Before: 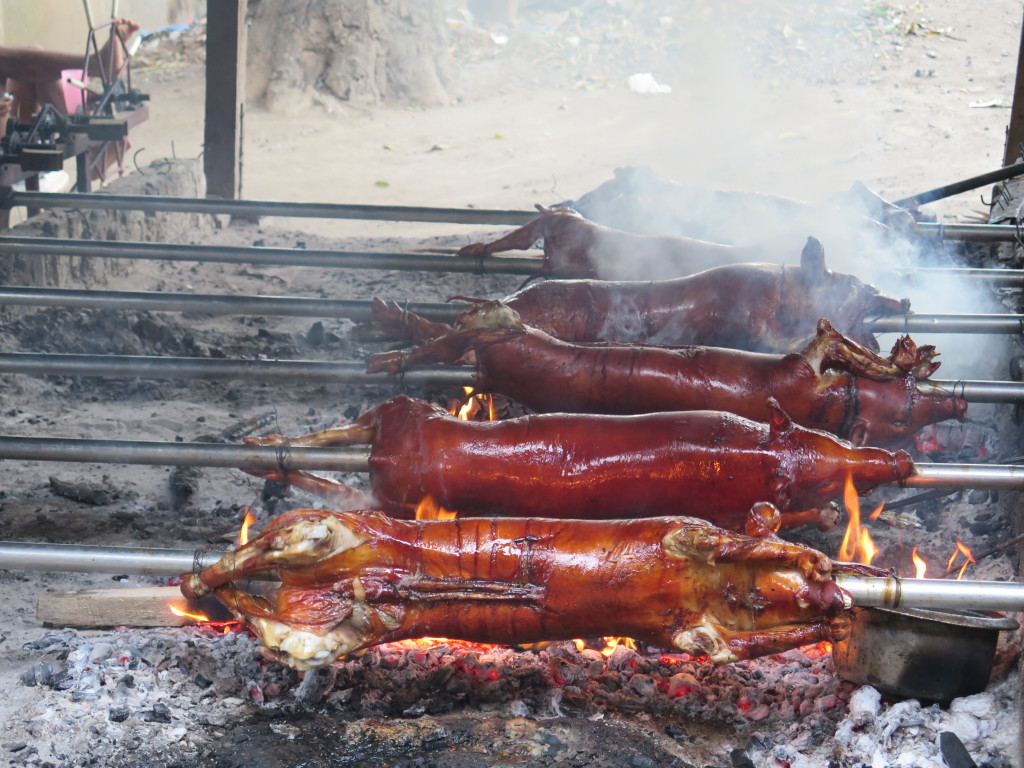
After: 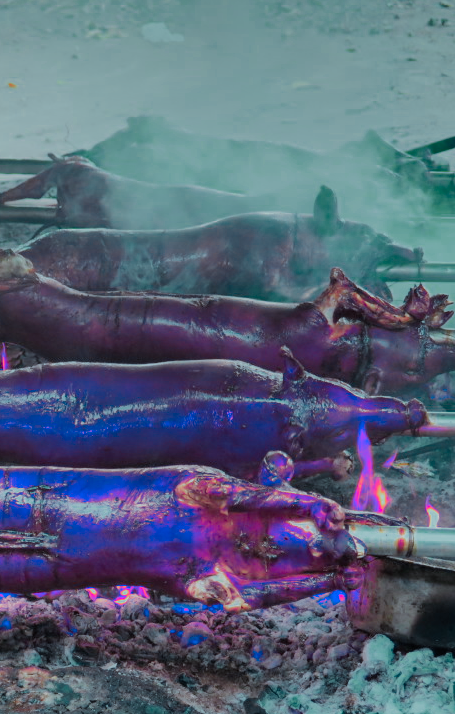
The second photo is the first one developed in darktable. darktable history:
shadows and highlights: radius 108.52, shadows 40.68, highlights -72.88, low approximation 0.01, soften with gaussian
crop: left 47.628%, top 6.643%, right 7.874%
color calibration: illuminant F (fluorescent), F source F9 (Cool White Deluxe 4150 K) – high CRI, x 0.374, y 0.373, temperature 4158.34 K
color balance rgb: perceptual saturation grading › global saturation 25%, global vibrance 20%
filmic rgb: black relative exposure -7.65 EV, white relative exposure 4.56 EV, hardness 3.61, color science v6 (2022)
color zones: curves: ch0 [(0.826, 0.353)]; ch1 [(0.242, 0.647) (0.889, 0.342)]; ch2 [(0.246, 0.089) (0.969, 0.068)]
